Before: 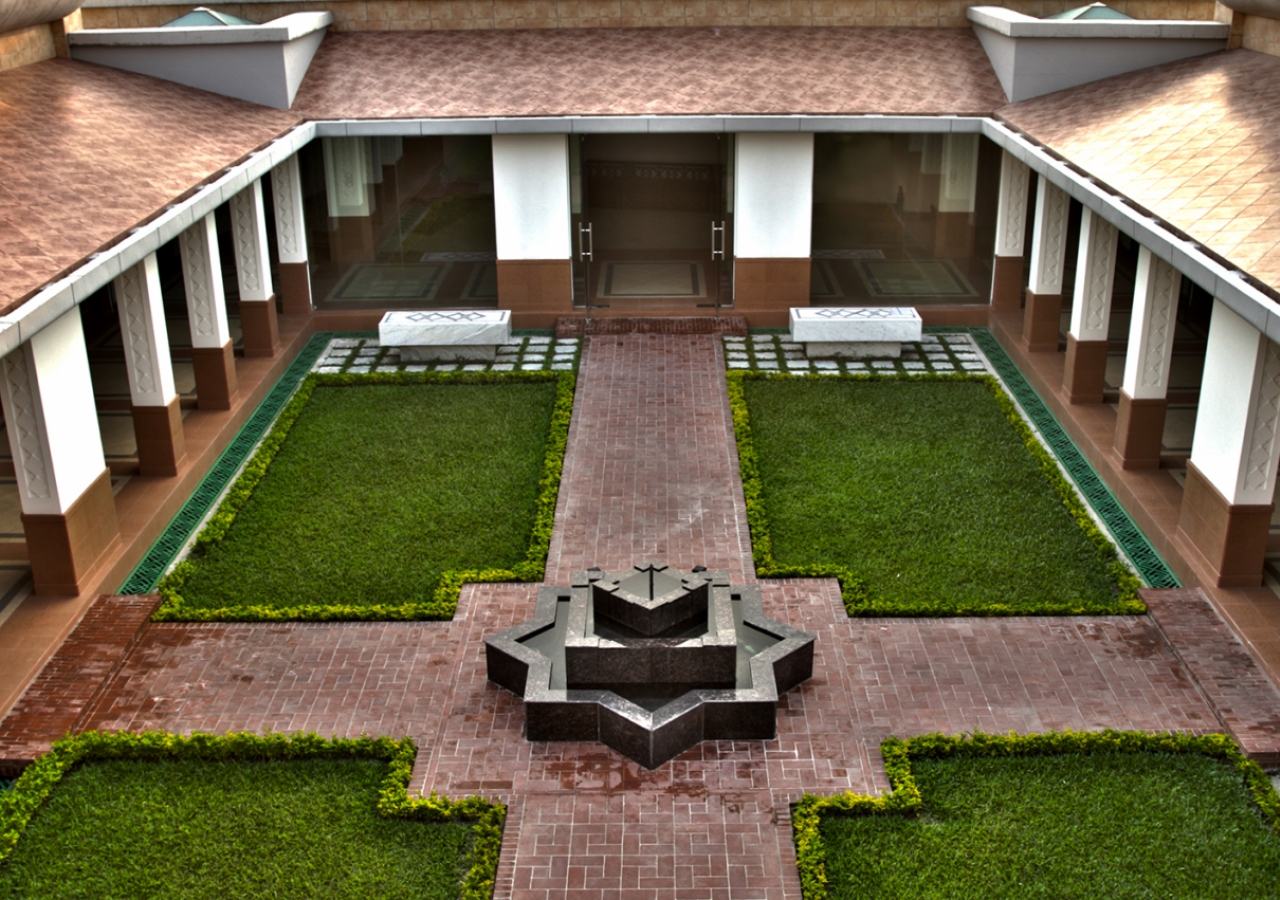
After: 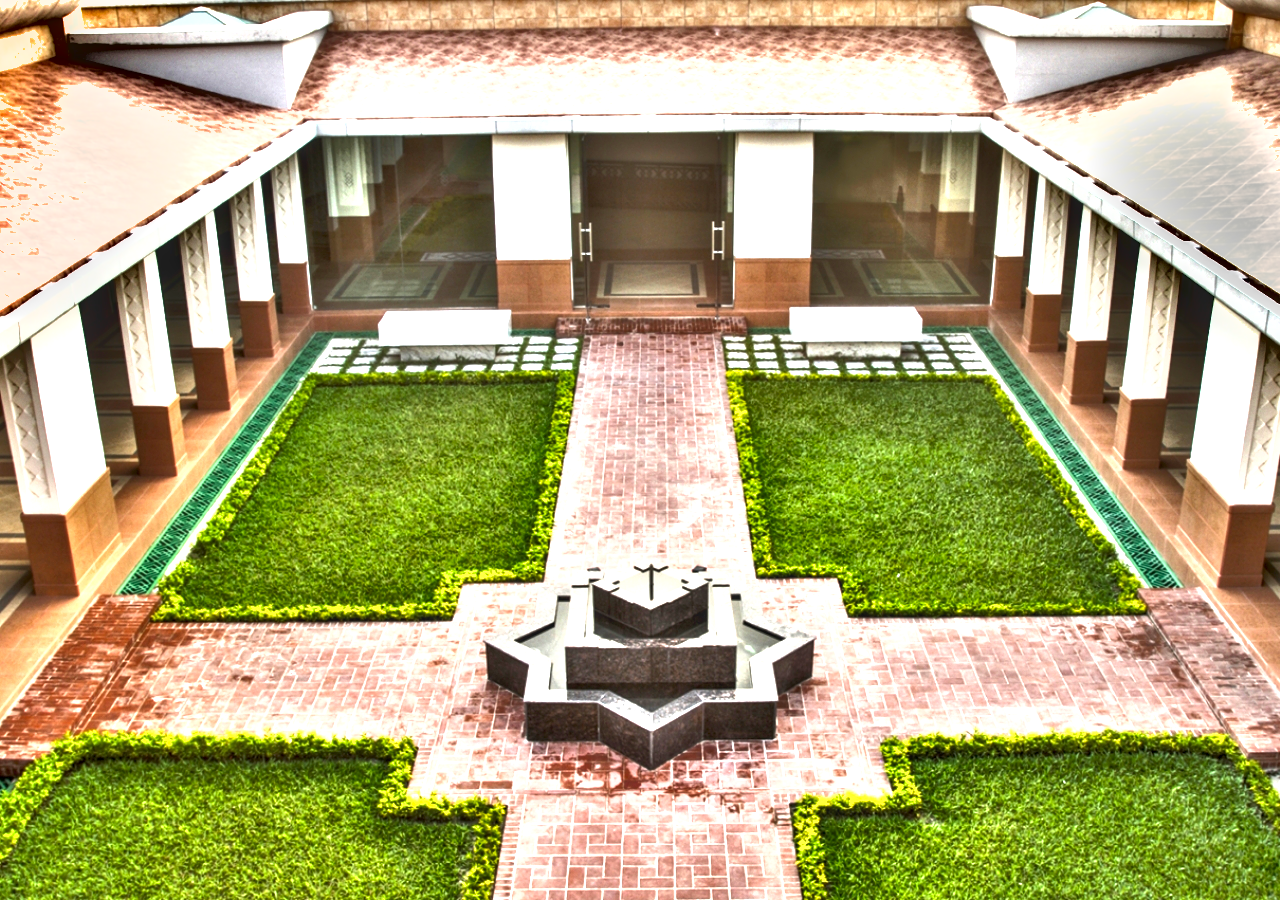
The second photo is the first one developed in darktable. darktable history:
shadows and highlights: shadows 52.45, soften with gaussian
local contrast: on, module defaults
exposure: exposure 2.208 EV, compensate highlight preservation false
